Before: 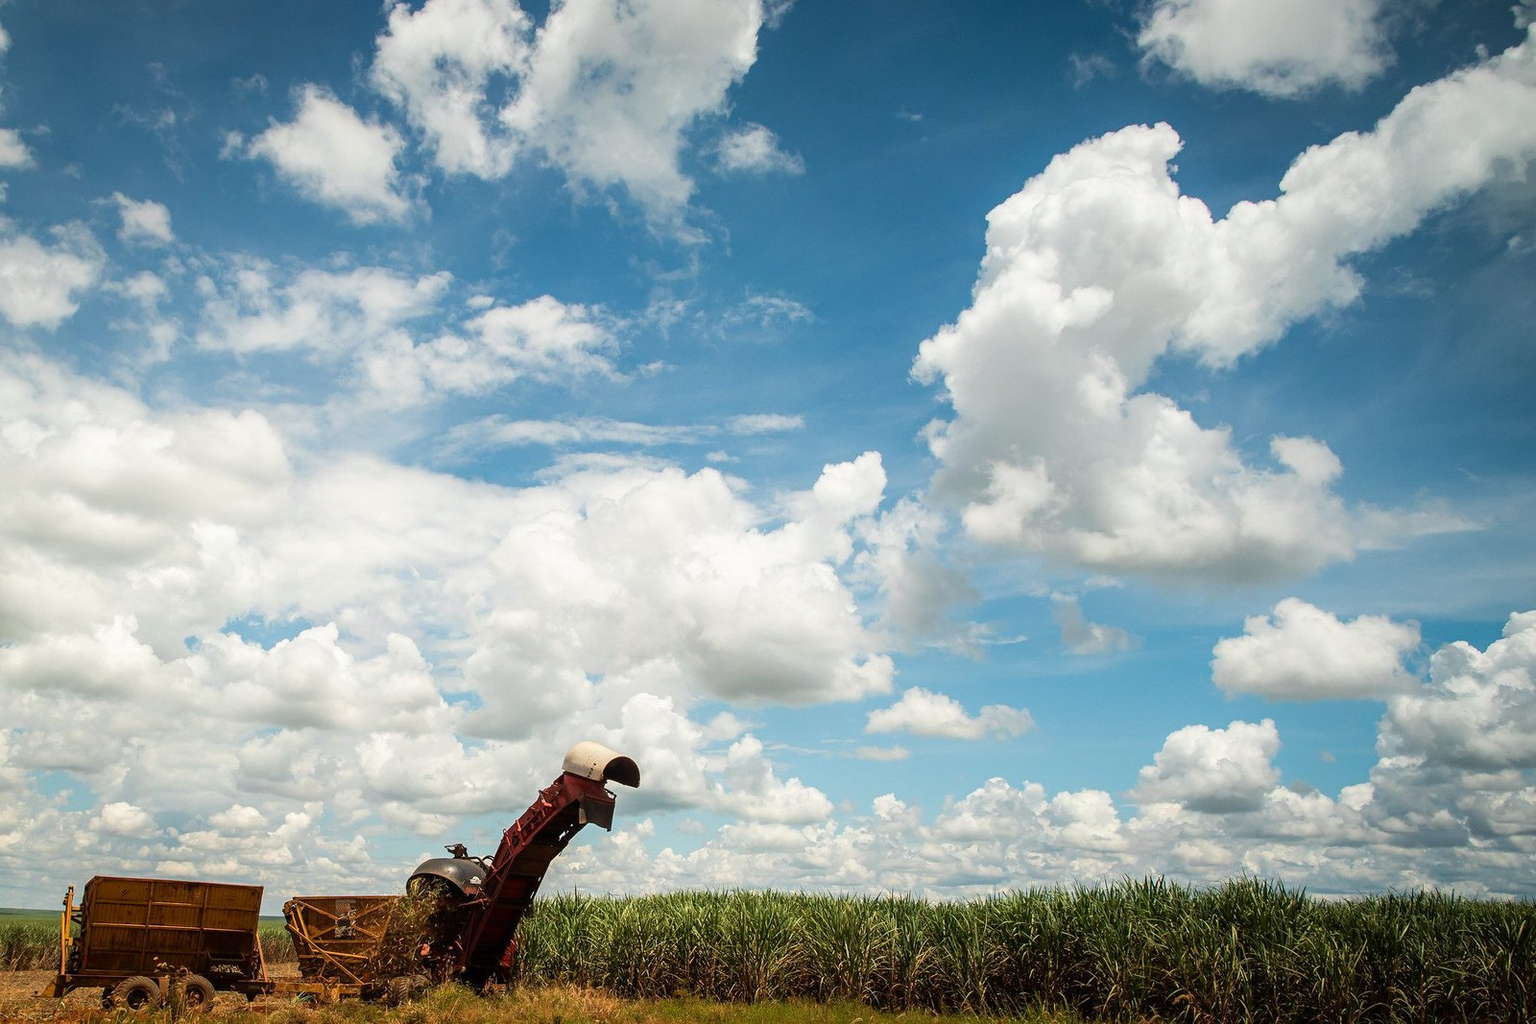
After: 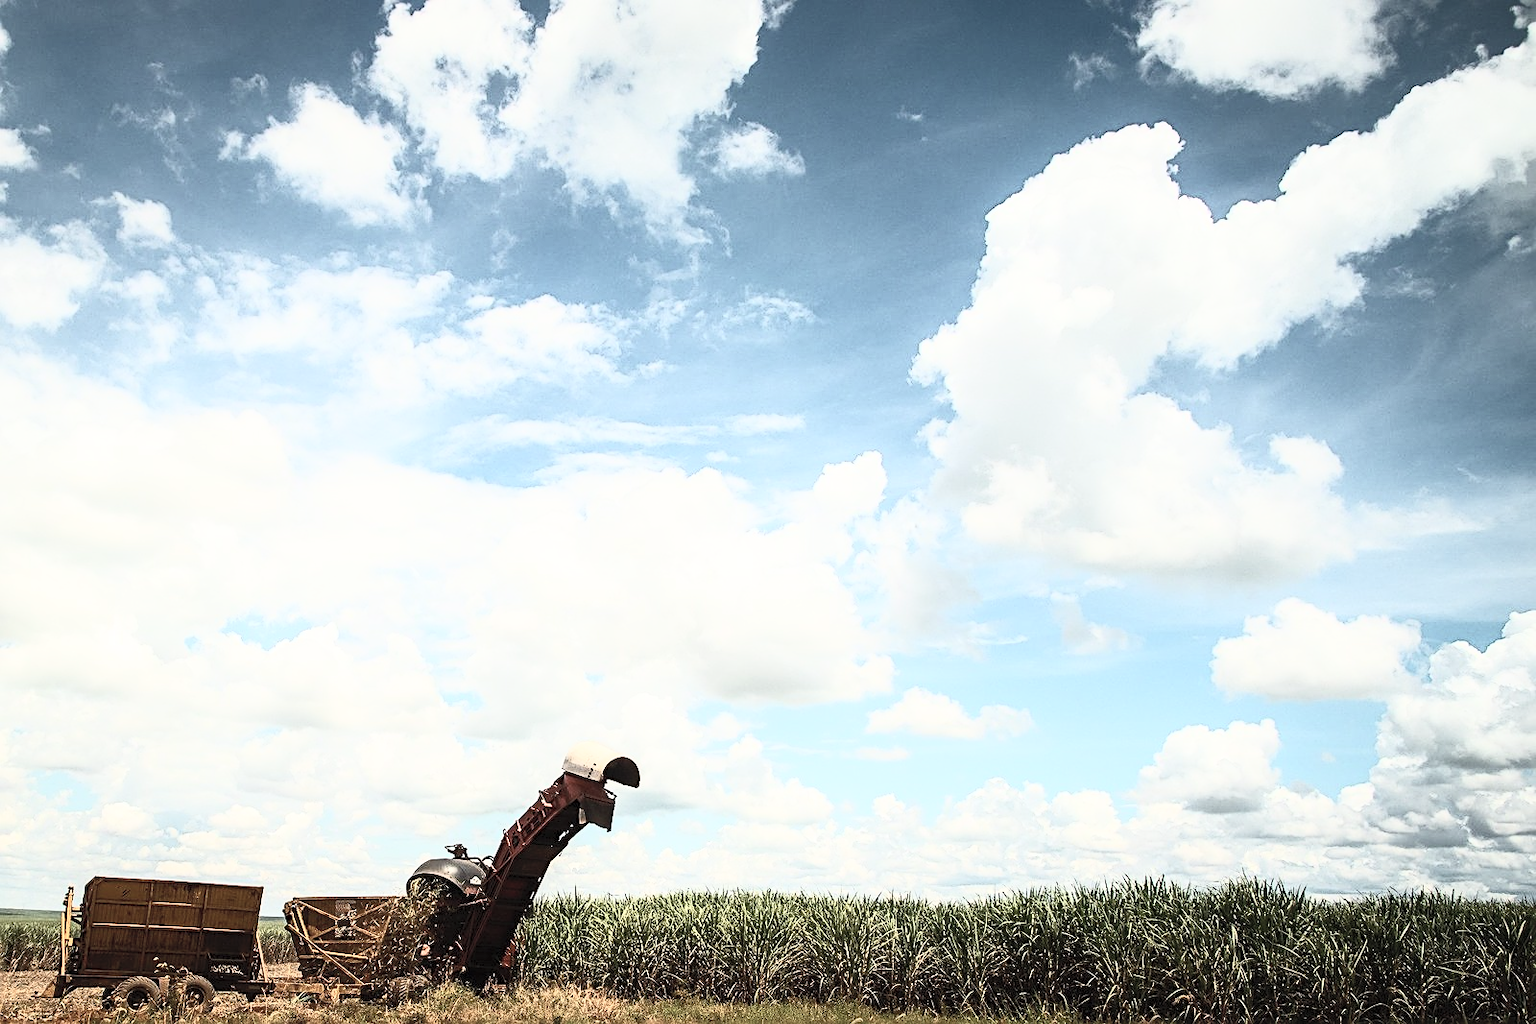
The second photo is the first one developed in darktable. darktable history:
sharpen: on, module defaults
contrast brightness saturation: contrast 0.586, brightness 0.568, saturation -0.338
